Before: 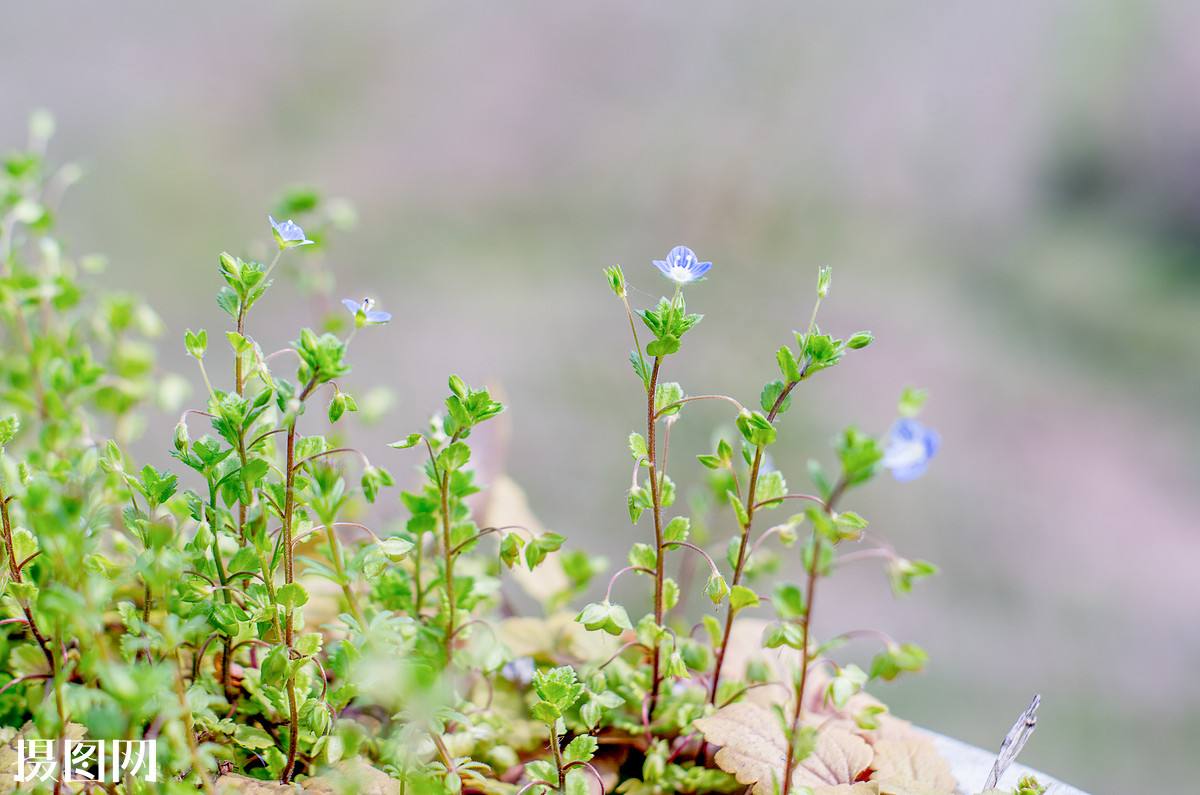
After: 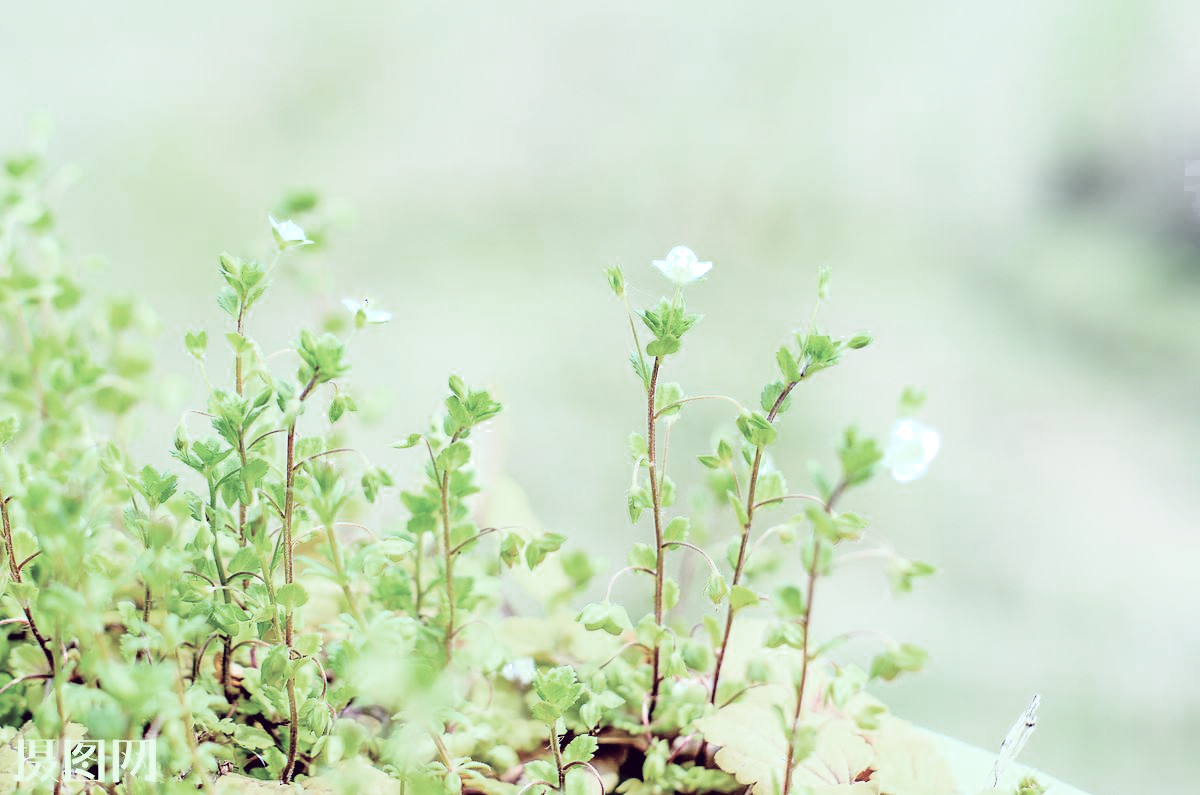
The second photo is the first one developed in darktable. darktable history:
base curve: curves: ch0 [(0, 0) (0.018, 0.026) (0.143, 0.37) (0.33, 0.731) (0.458, 0.853) (0.735, 0.965) (0.905, 0.986) (1, 1)]
color zones: curves: ch0 [(0.203, 0.433) (0.607, 0.517) (0.697, 0.696) (0.705, 0.897)]
color correction: highlights a* -20.17, highlights b* 20.27, shadows a* 20.03, shadows b* -20.46, saturation 0.43
white balance: red 0.984, blue 1.059
